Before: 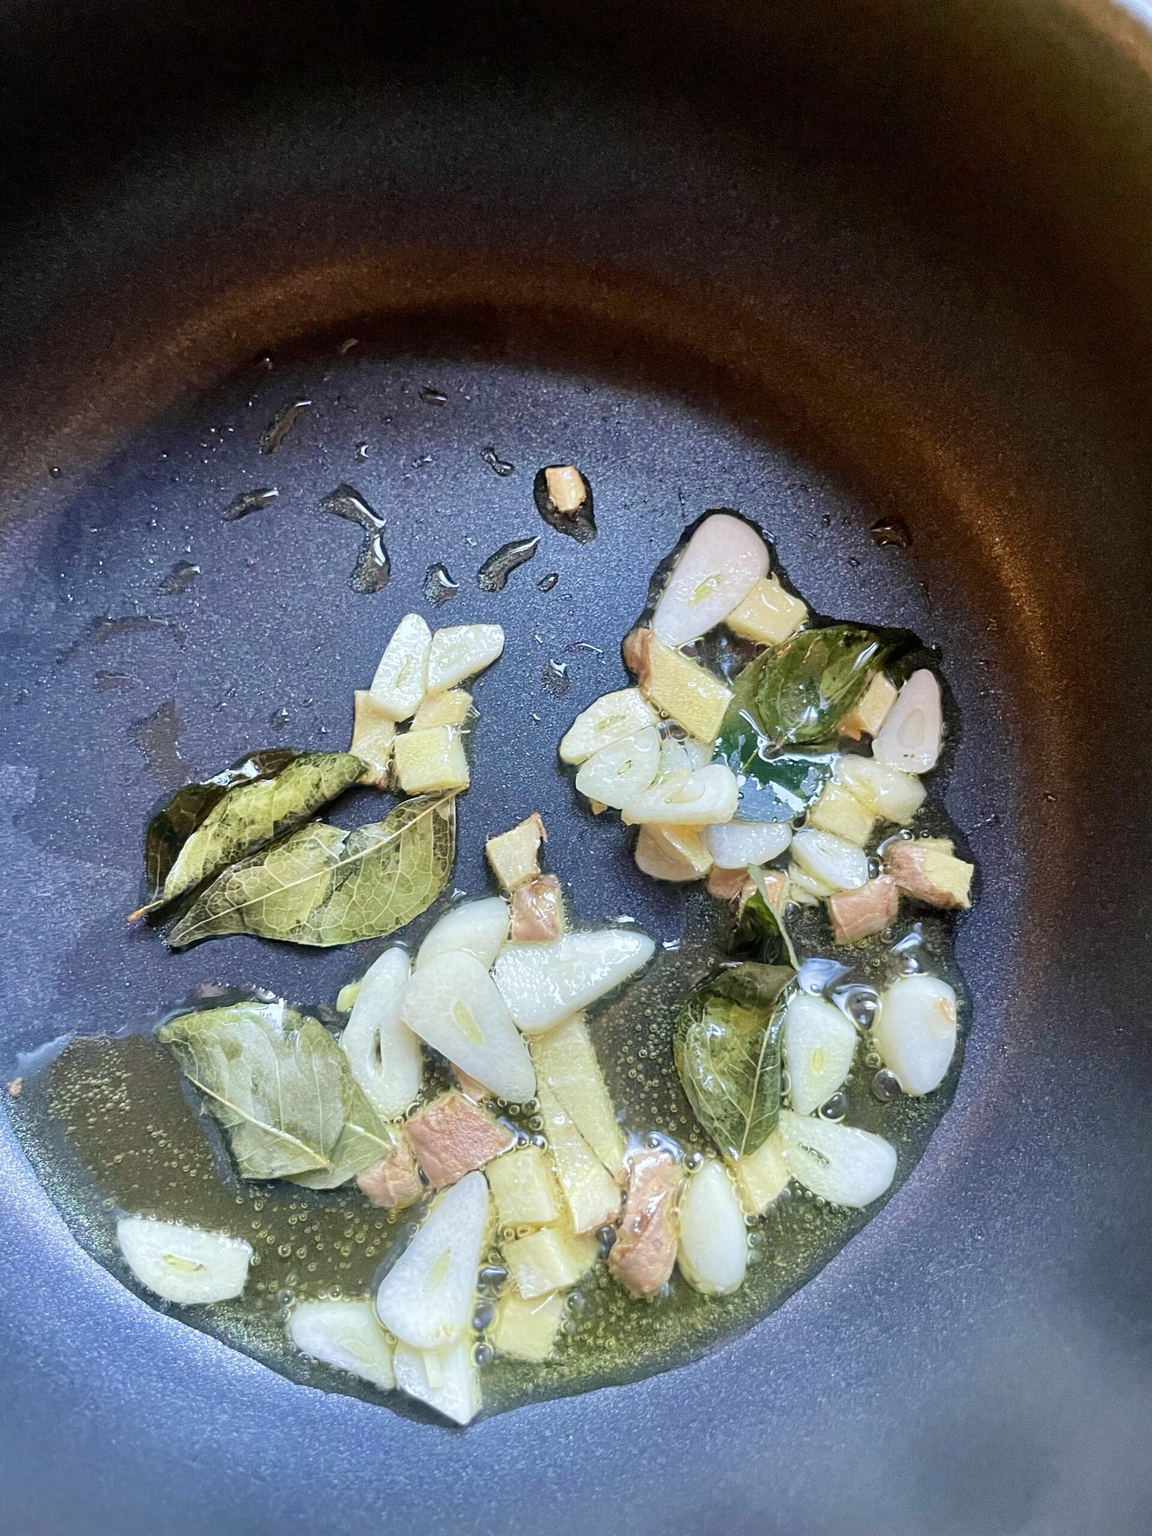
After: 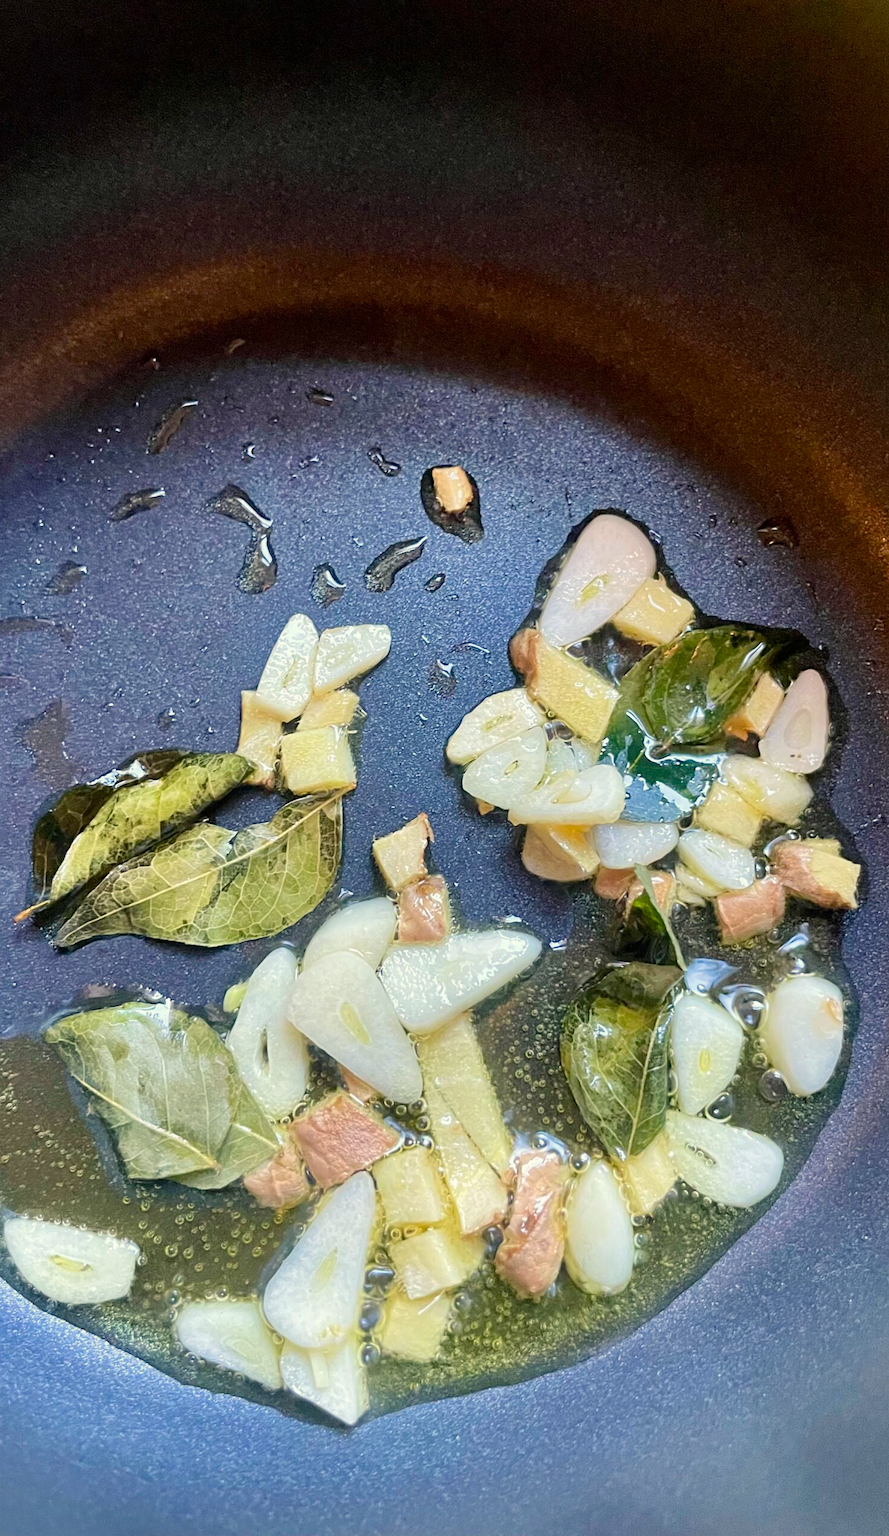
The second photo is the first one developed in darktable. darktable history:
color balance rgb: highlights gain › chroma 3.093%, highlights gain › hue 75.72°, perceptual saturation grading › global saturation 7.38%, perceptual saturation grading › shadows 4.647%
crop: left 9.858%, right 12.89%
